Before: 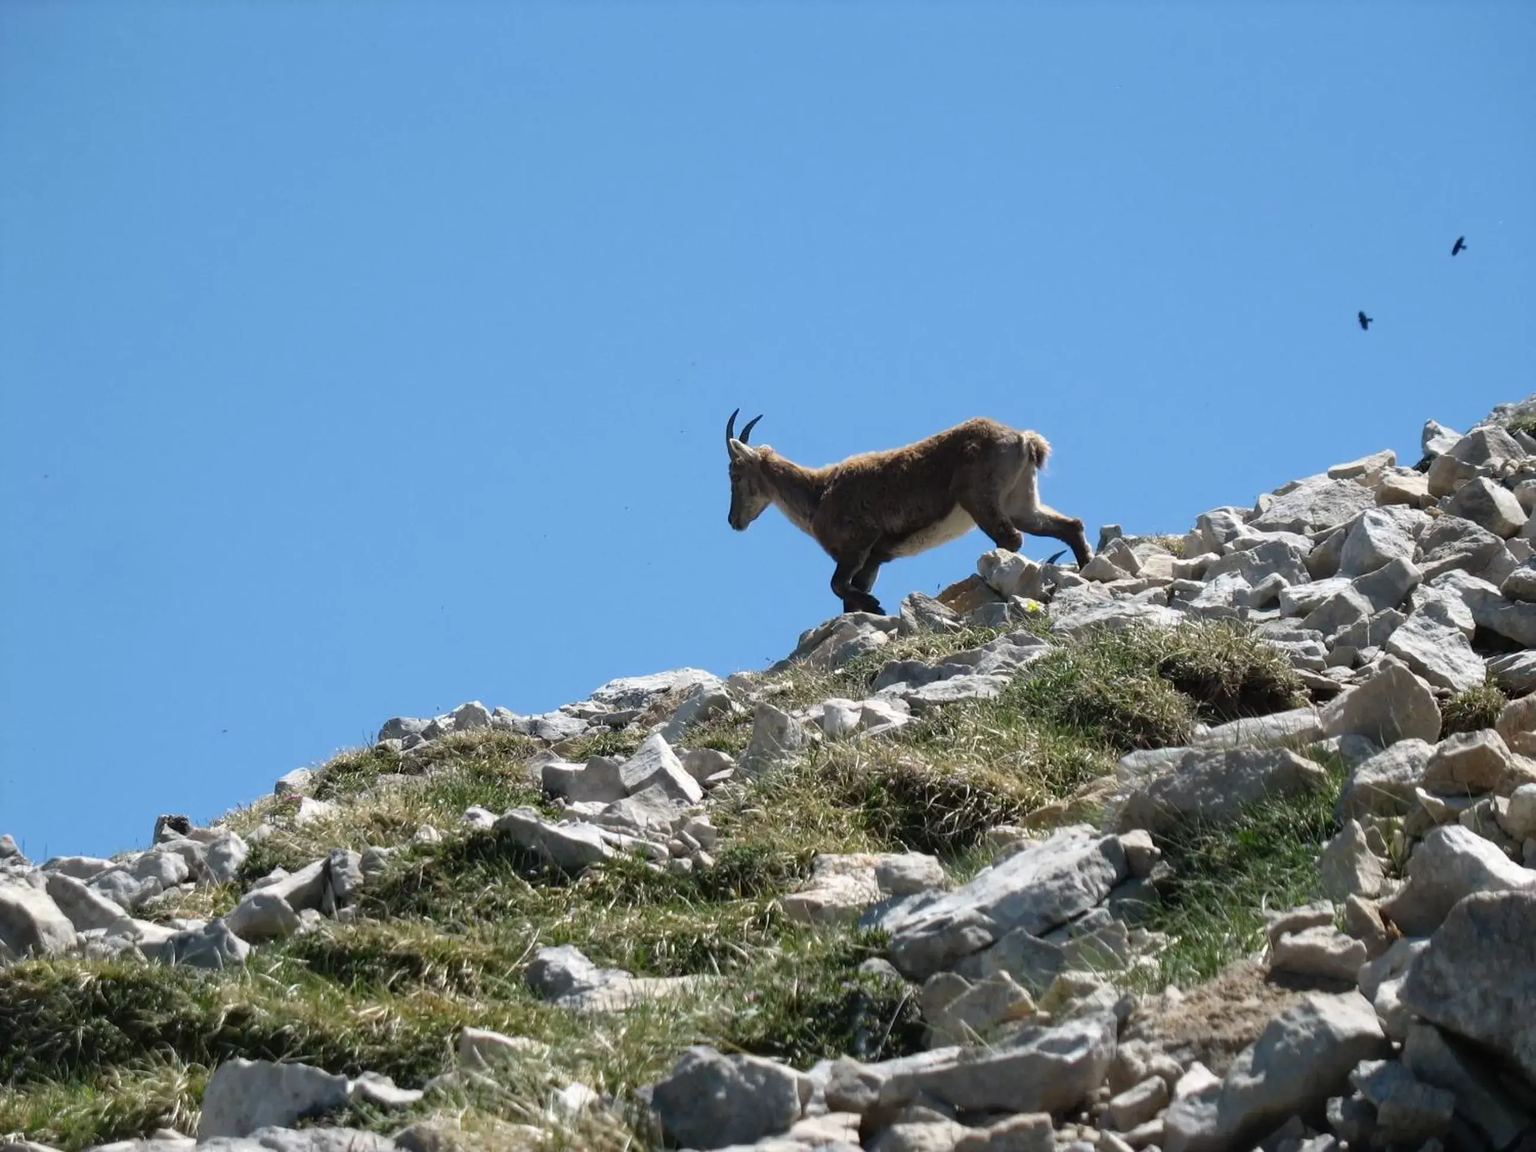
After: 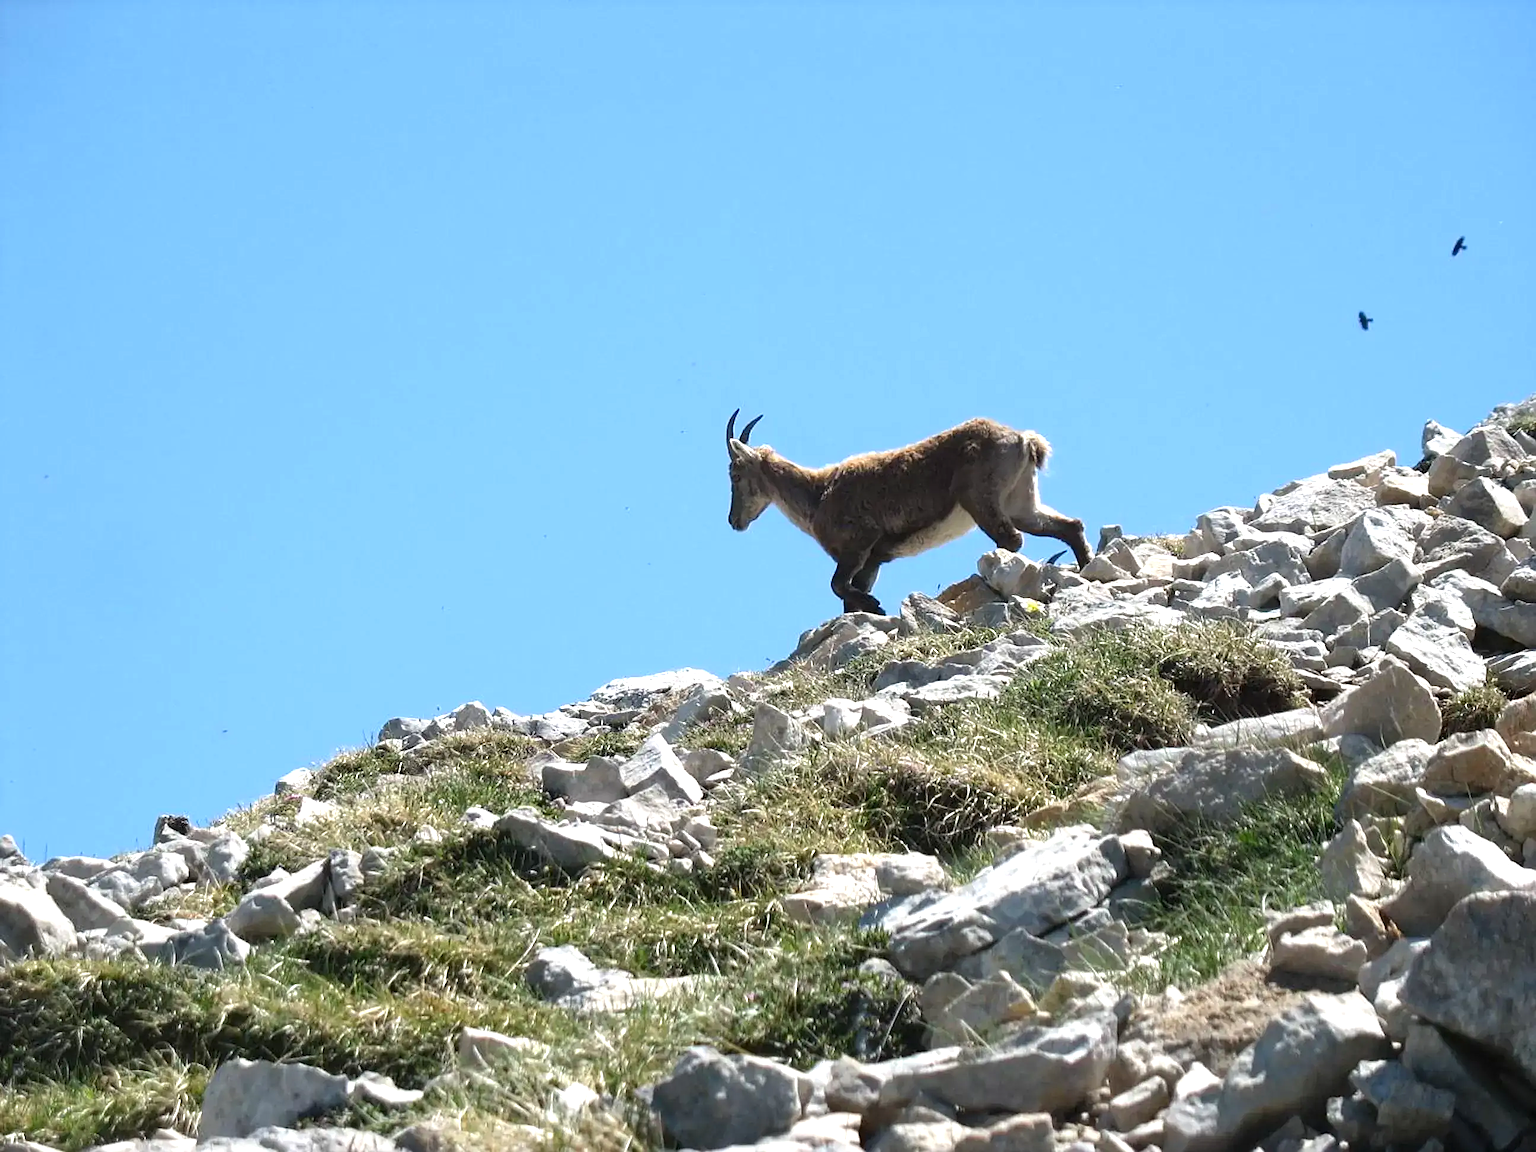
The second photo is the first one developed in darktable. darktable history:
exposure: black level correction 0, exposure 0.693 EV, compensate highlight preservation false
sharpen: on, module defaults
